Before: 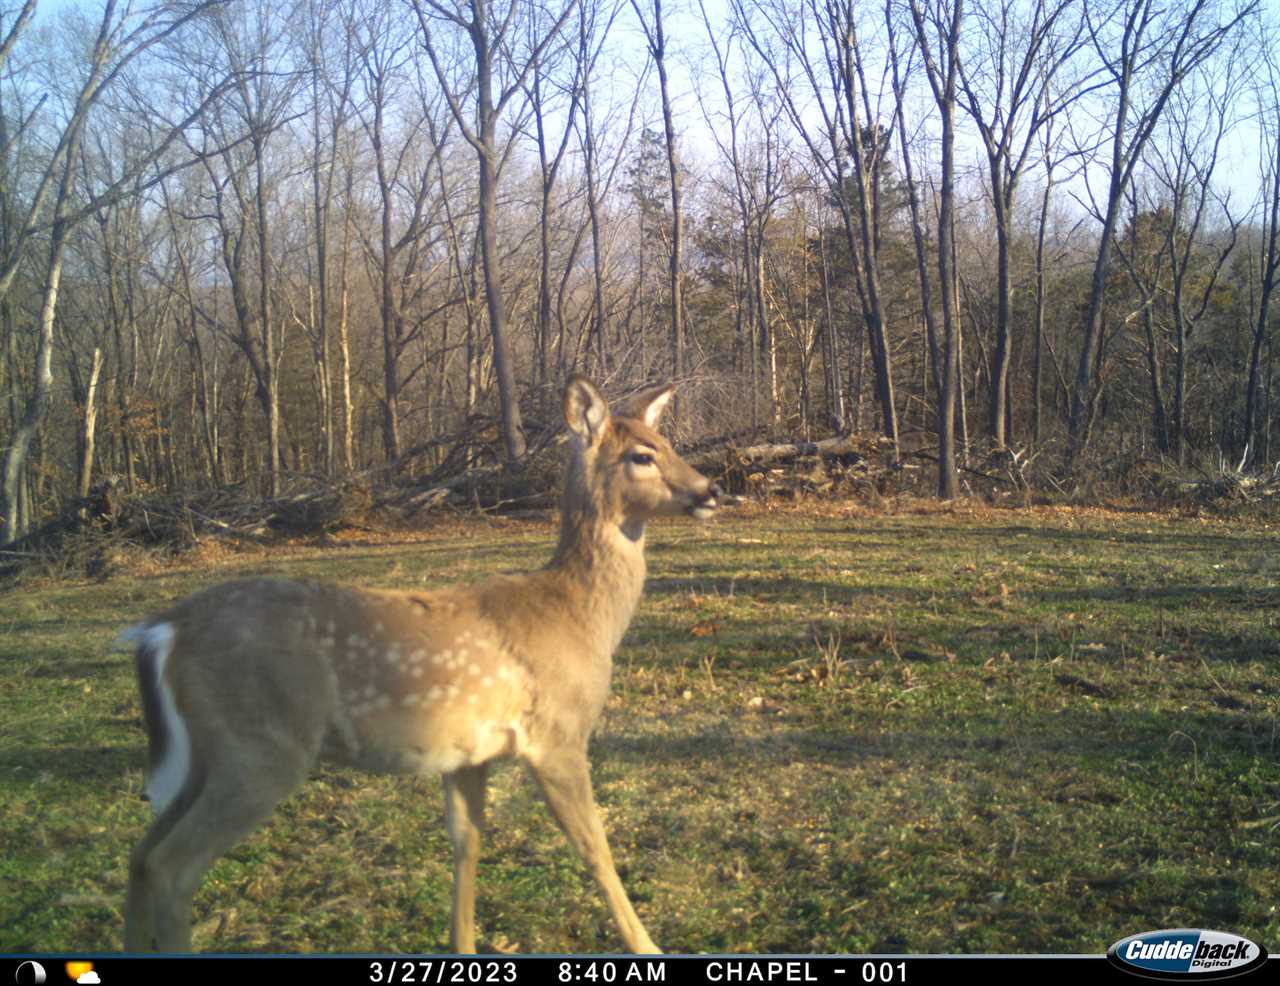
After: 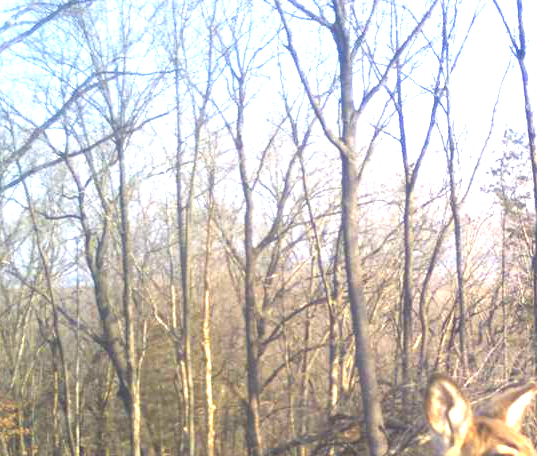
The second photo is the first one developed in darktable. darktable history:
exposure: black level correction 0, exposure 1.2 EV, compensate highlight preservation false
crop and rotate: left 10.817%, top 0.062%, right 47.194%, bottom 53.626%
